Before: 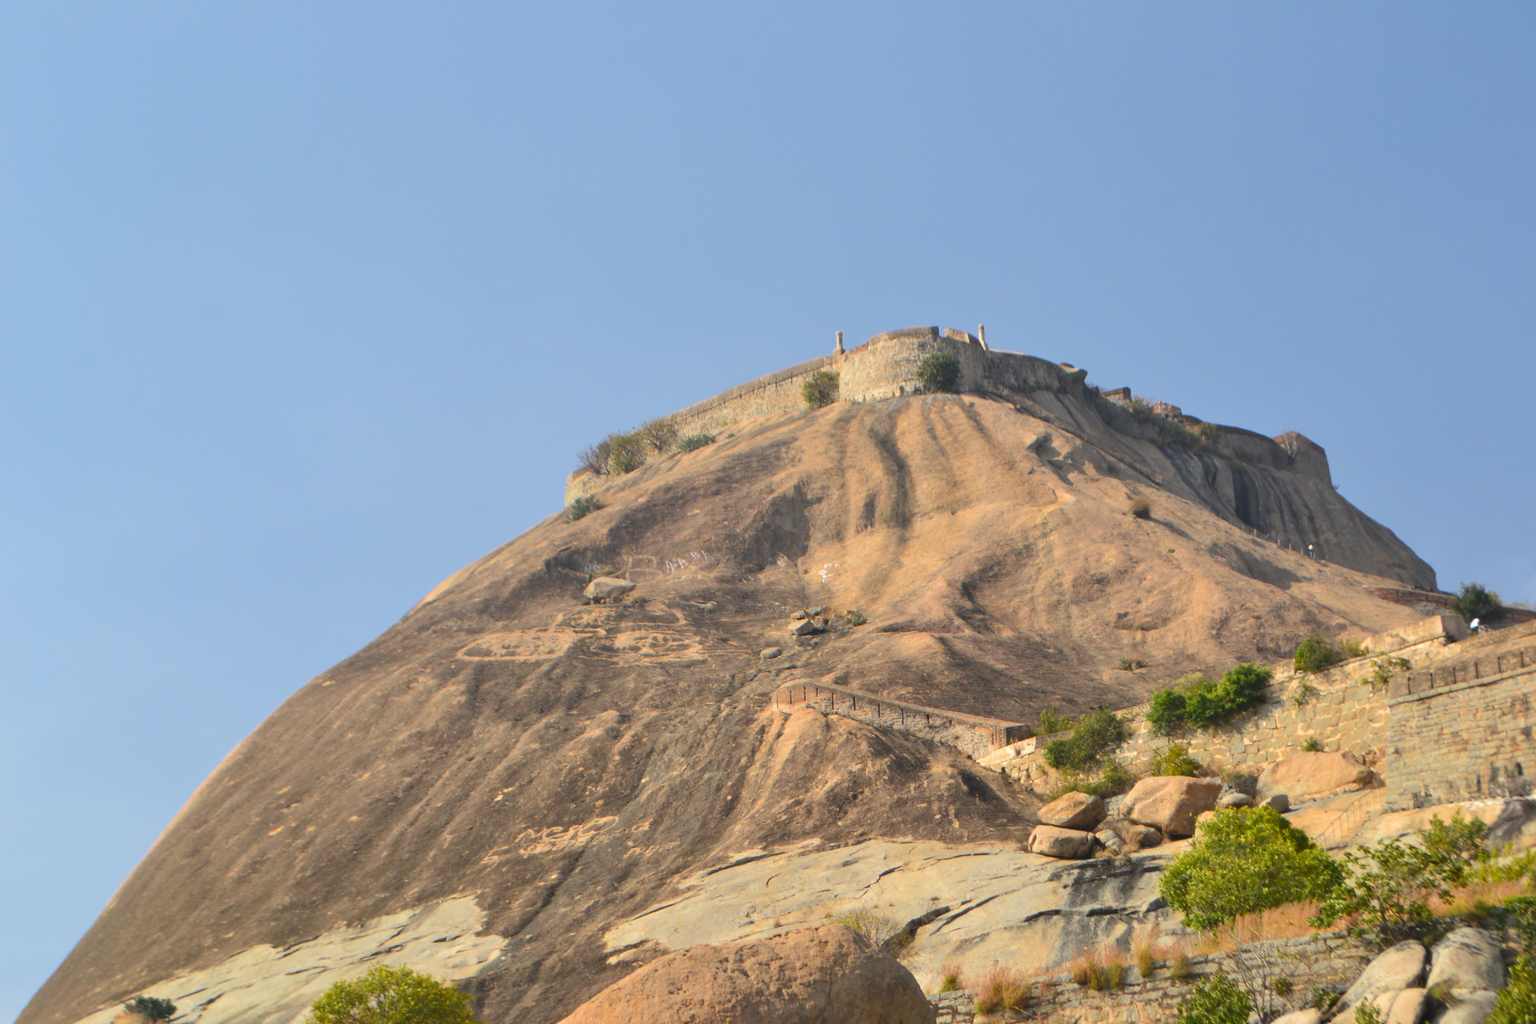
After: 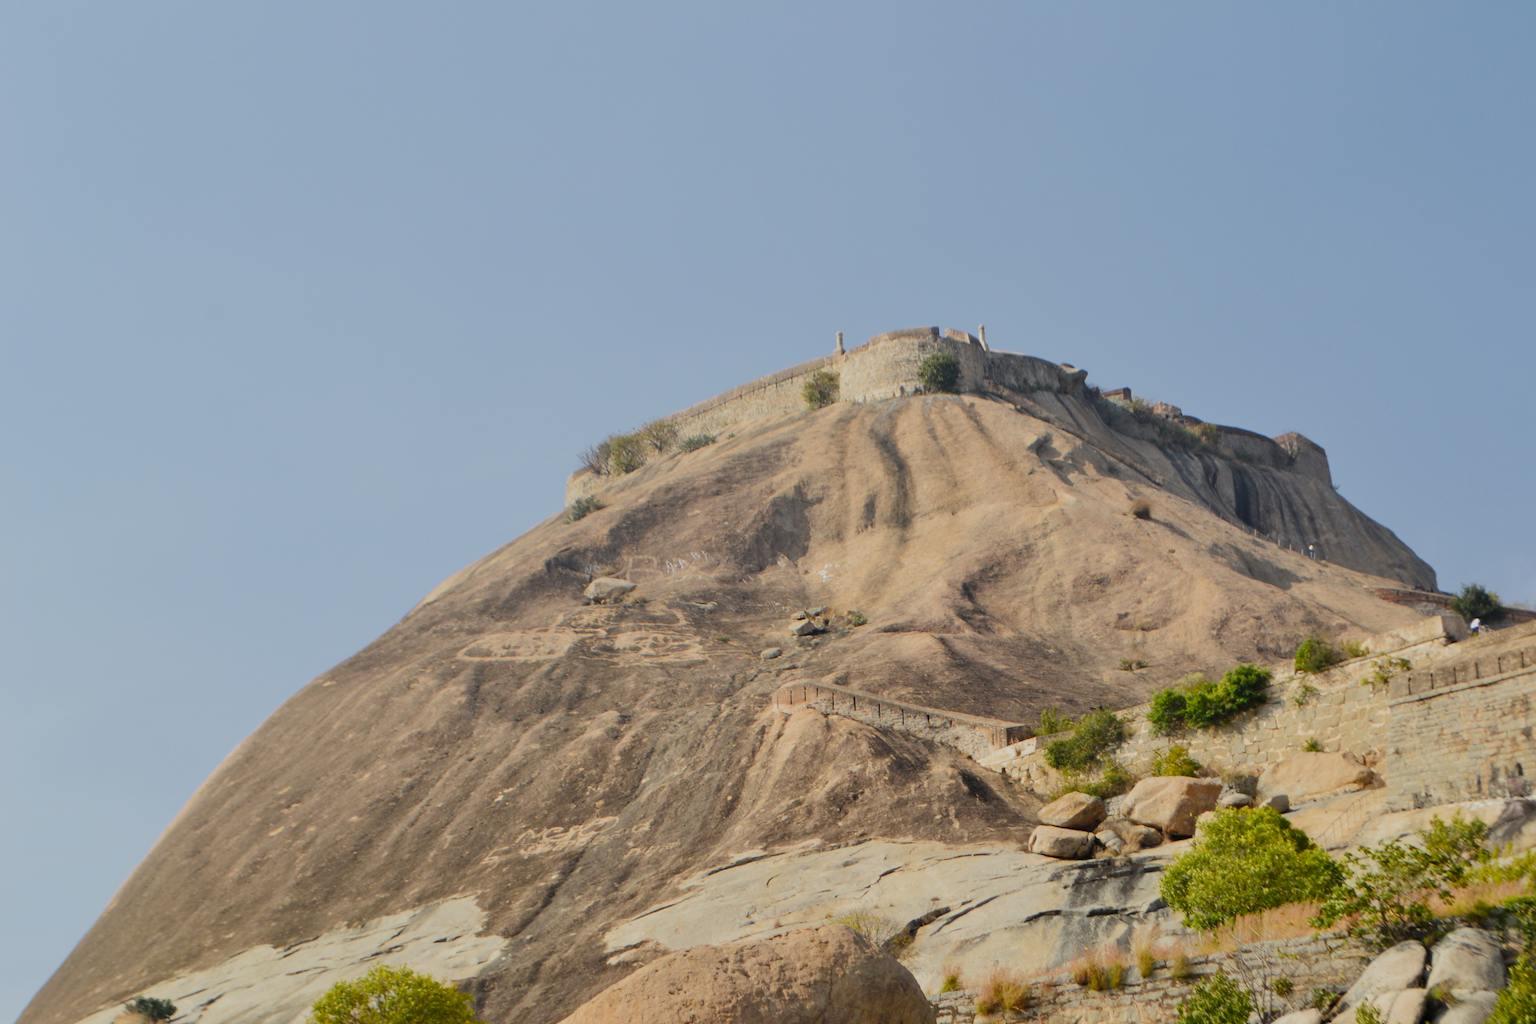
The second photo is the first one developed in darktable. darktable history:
filmic rgb: black relative exposure -7.65 EV, white relative exposure 4.56 EV, hardness 3.61, preserve chrominance no, color science v4 (2020), contrast in shadows soft, contrast in highlights soft
